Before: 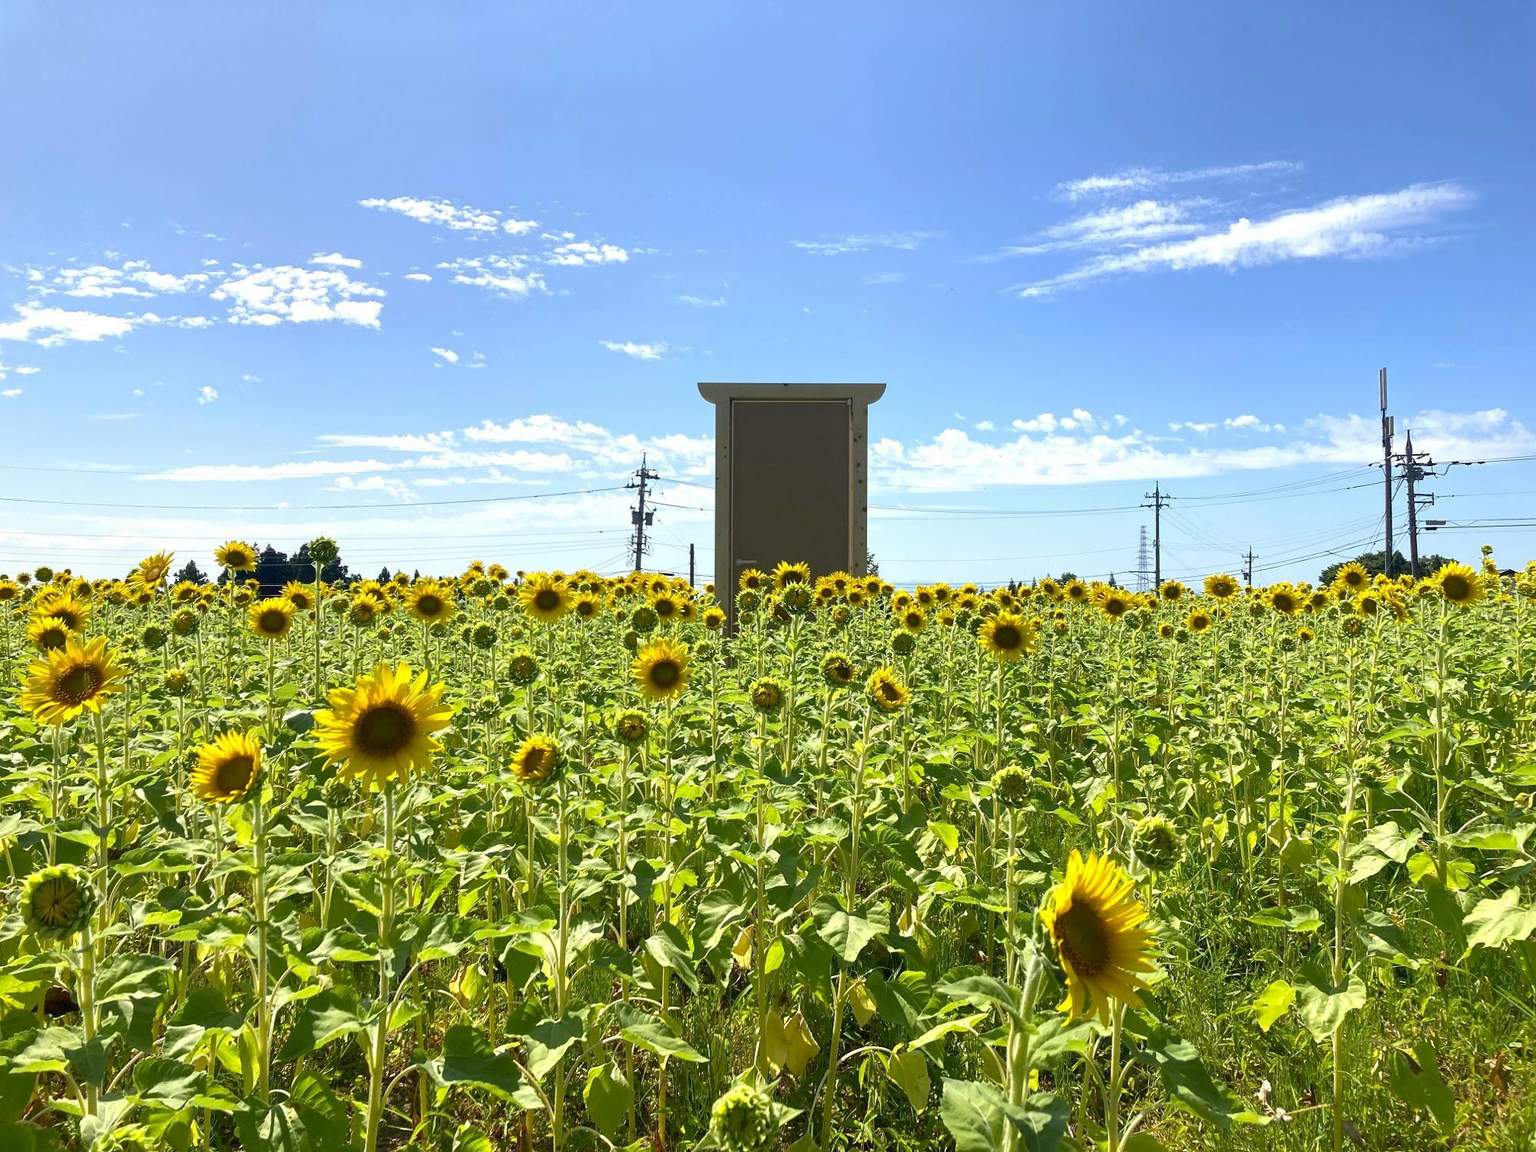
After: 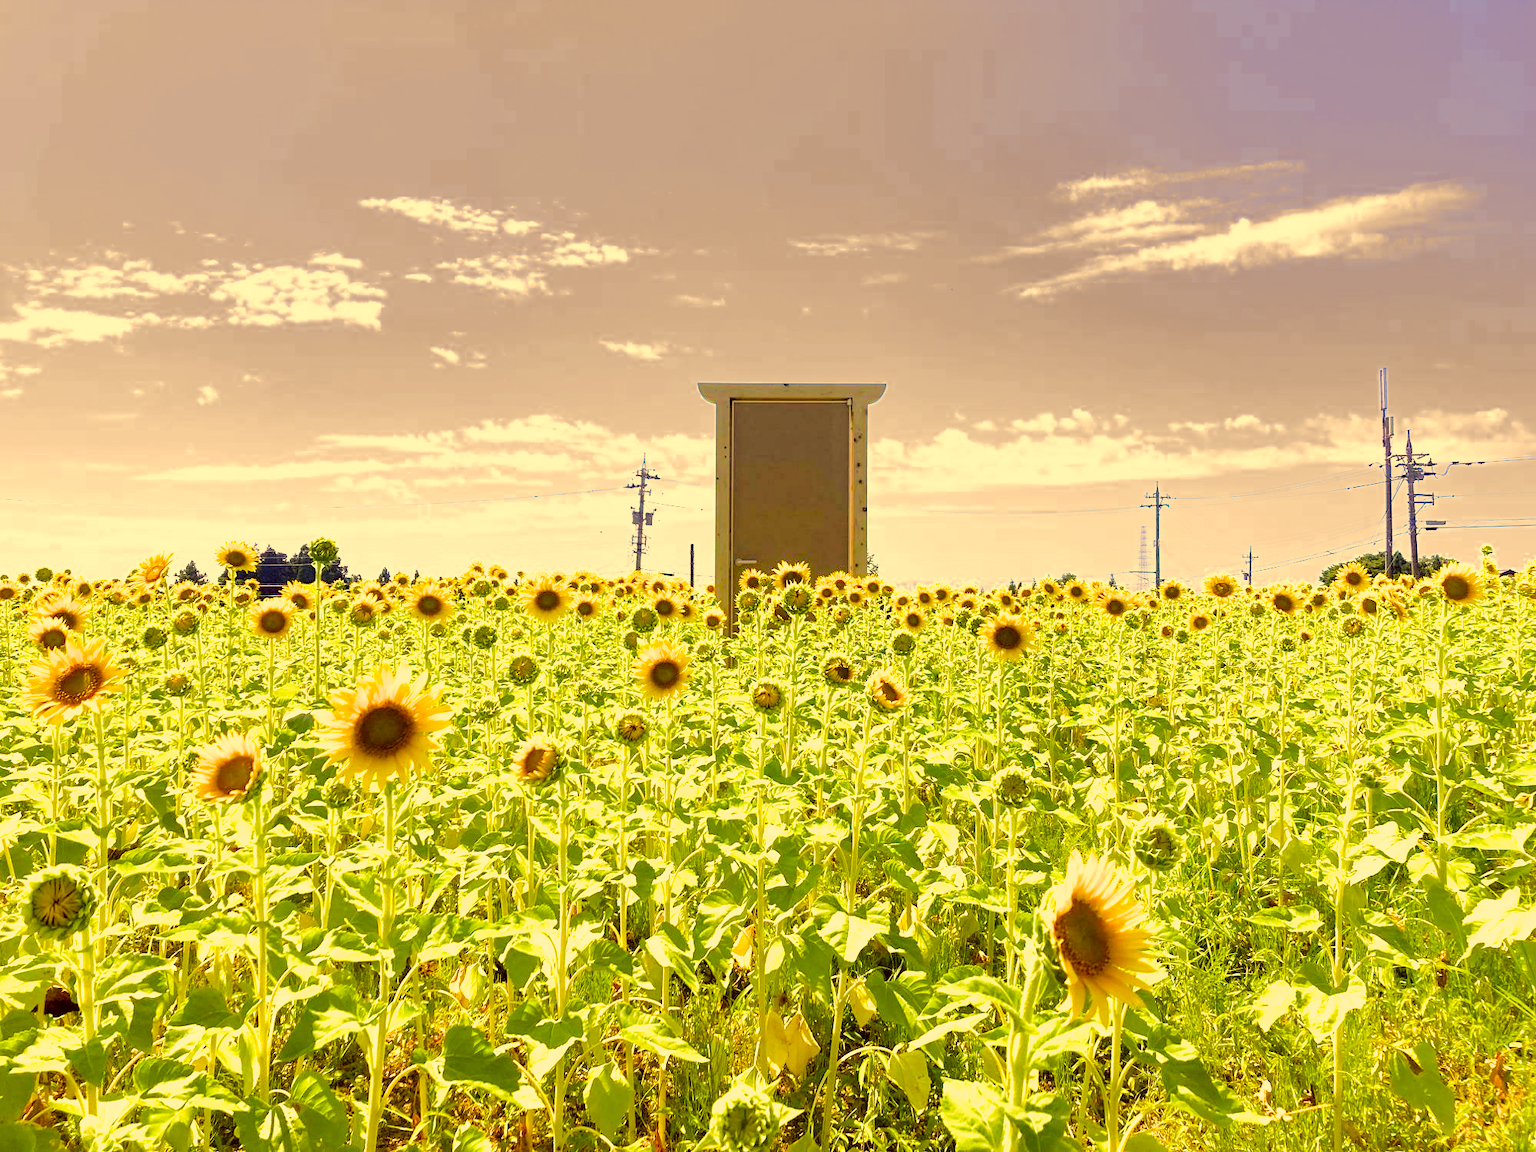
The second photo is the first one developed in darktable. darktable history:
haze removal: compatibility mode true, adaptive false
contrast brightness saturation: contrast 0.038, saturation 0.068
exposure: black level correction 0.001, exposure 1.119 EV, compensate exposure bias true, compensate highlight preservation false
color balance rgb: linear chroma grading › global chroma 15.514%, perceptual saturation grading › global saturation -0.137%, perceptual brilliance grading › global brilliance 9.837%, perceptual brilliance grading › shadows 14.205%
filmic rgb: black relative exposure -7.75 EV, white relative exposure 4.41 EV, hardness 3.75, latitude 49.4%, contrast 1.101, add noise in highlights 0.002, preserve chrominance max RGB, color science v3 (2019), use custom middle-gray values true, contrast in highlights soft
color correction: highlights a* 10.05, highlights b* 39.42, shadows a* 14.42, shadows b* 3.52
